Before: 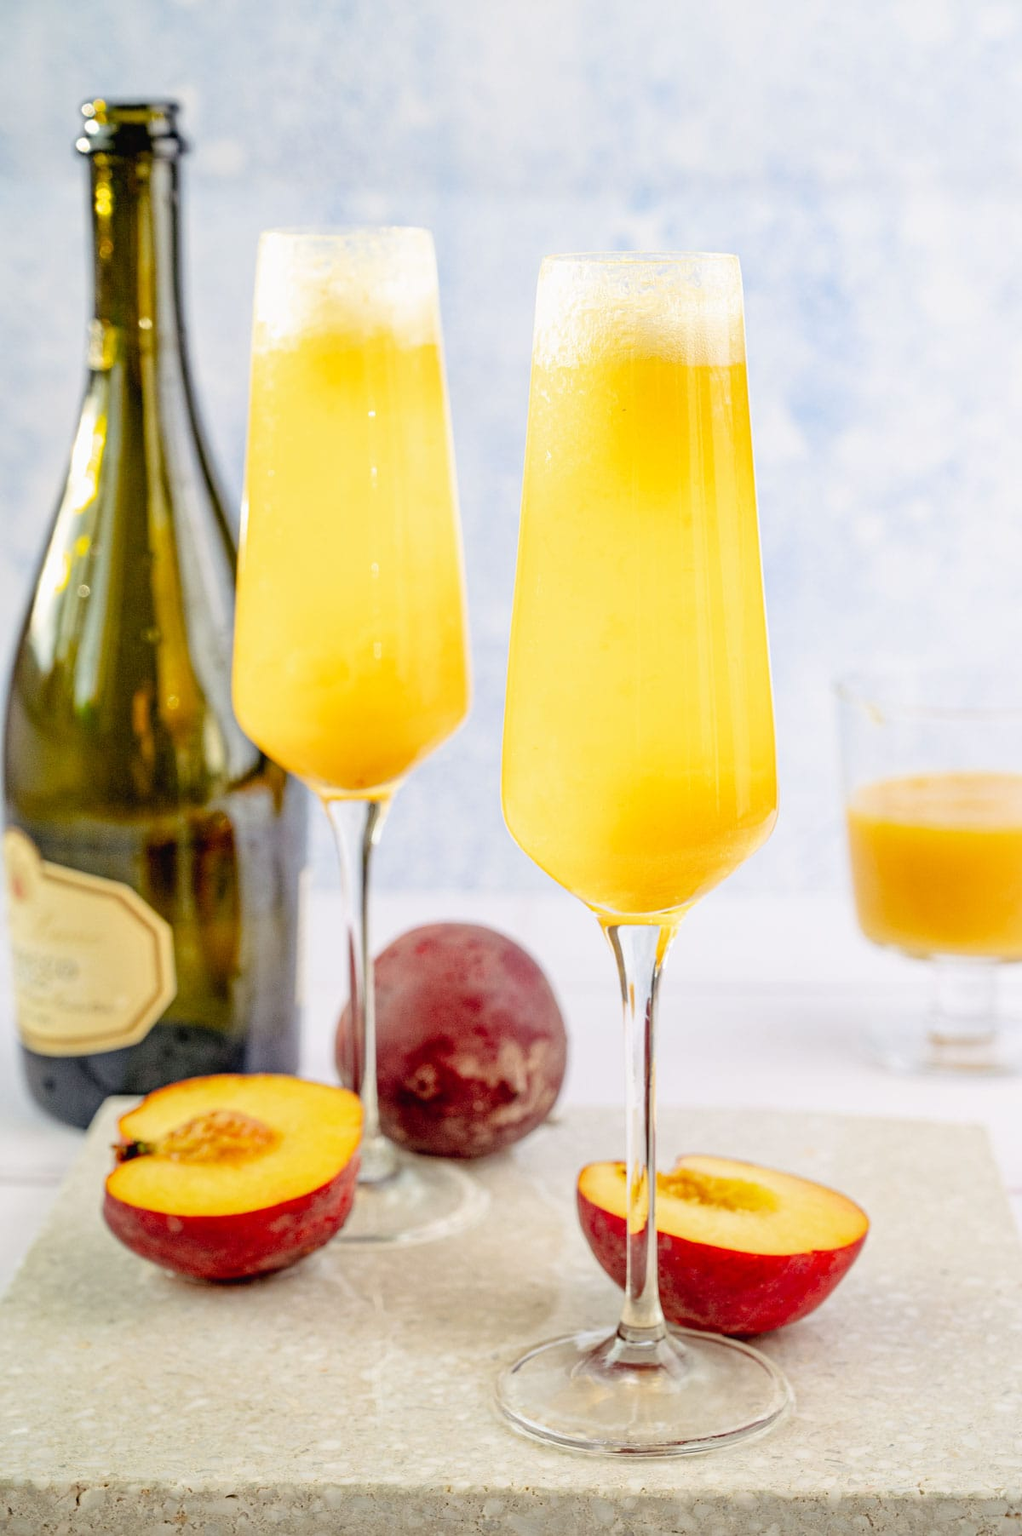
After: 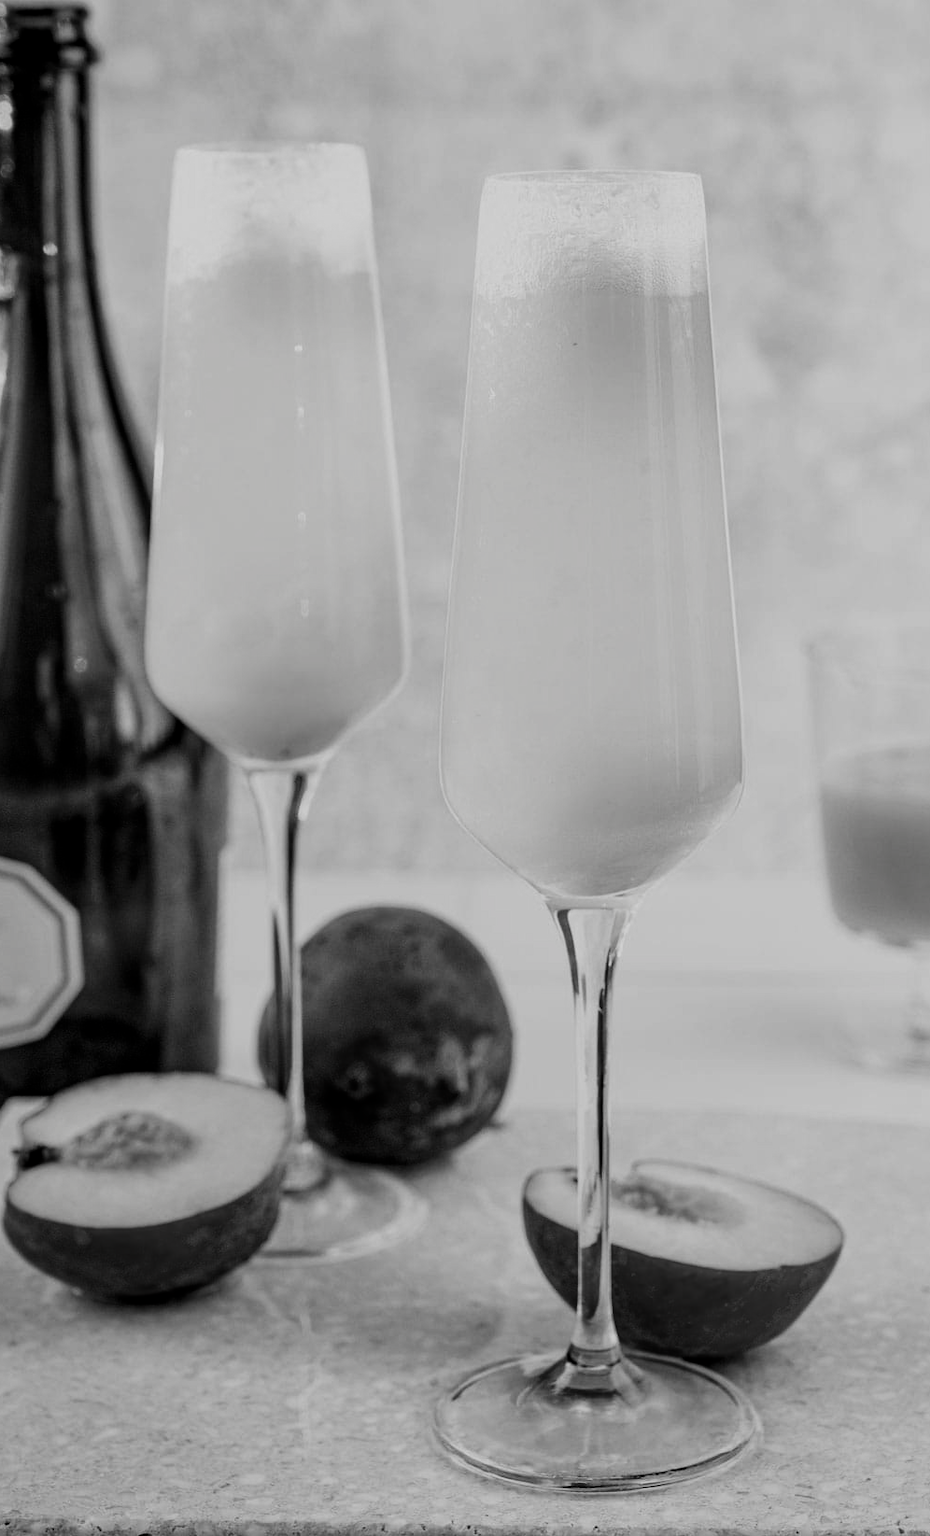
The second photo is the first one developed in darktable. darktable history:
filmic rgb: middle gray luminance 12.8%, black relative exposure -10.1 EV, white relative exposure 3.47 EV, target black luminance 0%, hardness 5.76, latitude 44.89%, contrast 1.228, highlights saturation mix 4.5%, shadows ↔ highlights balance 27.44%, color science v6 (2022)
crop: left 9.769%, top 6.267%, right 7.086%, bottom 2.51%
contrast brightness saturation: contrast -0.037, brightness -0.57, saturation -0.996
exposure: compensate highlight preservation false
